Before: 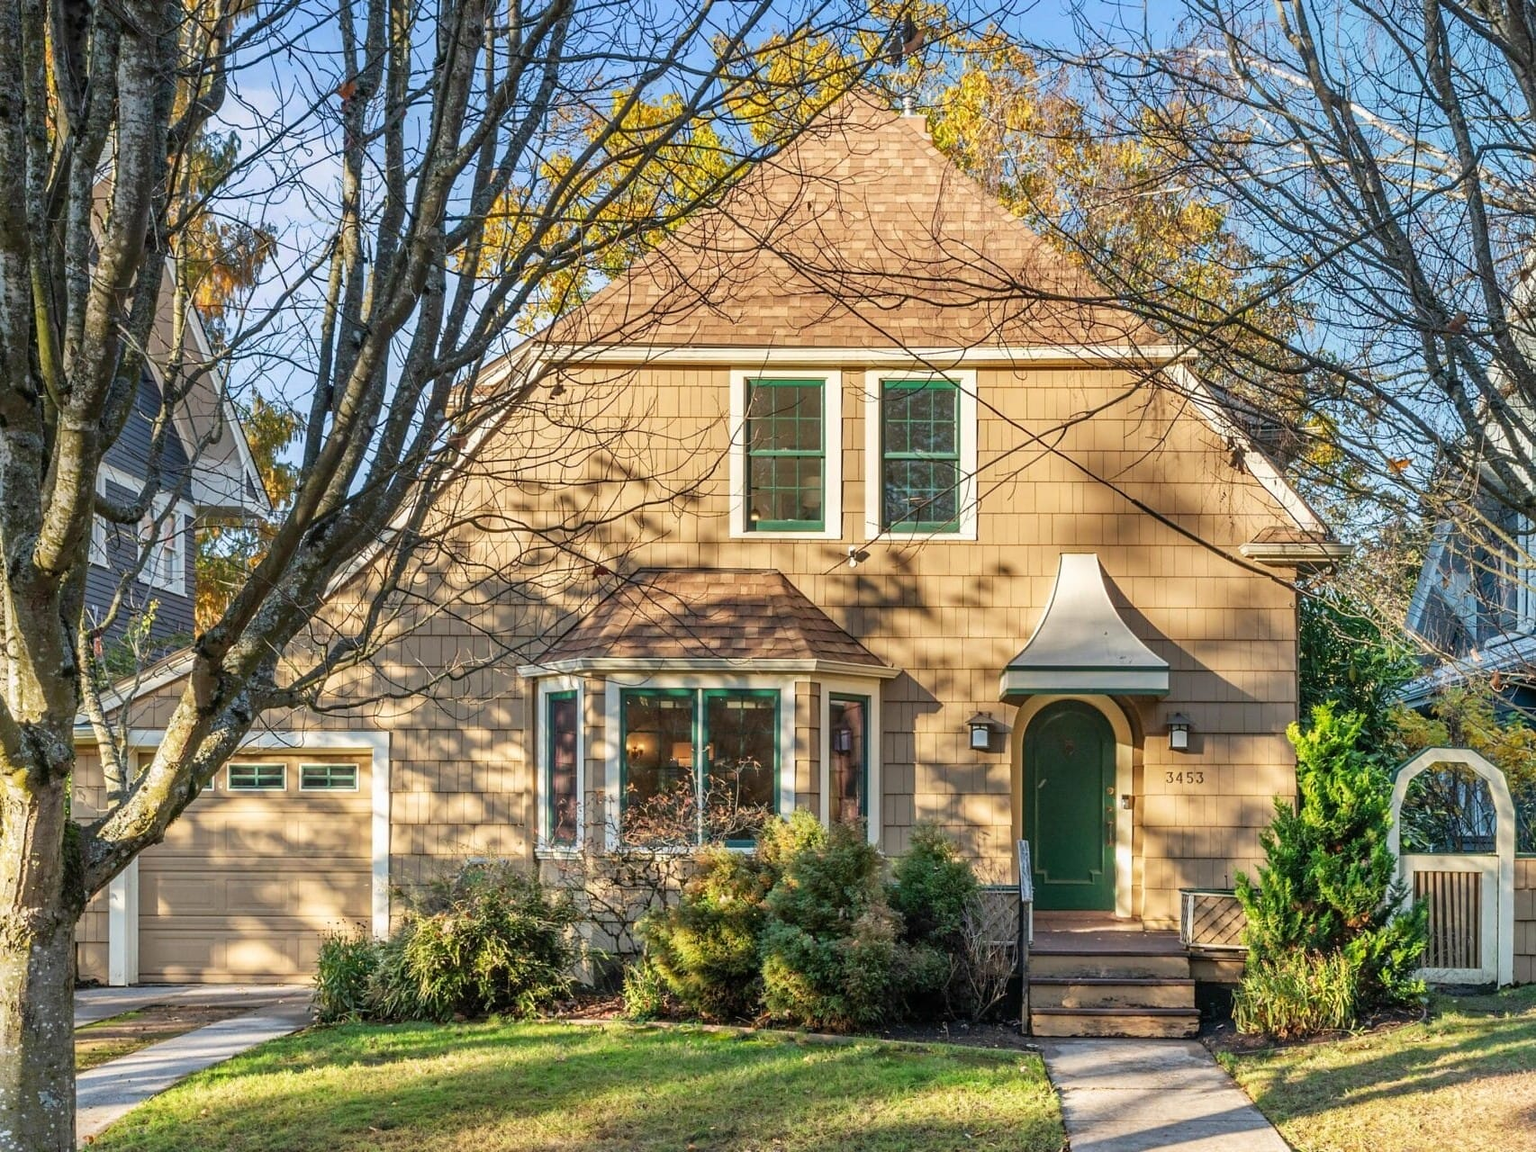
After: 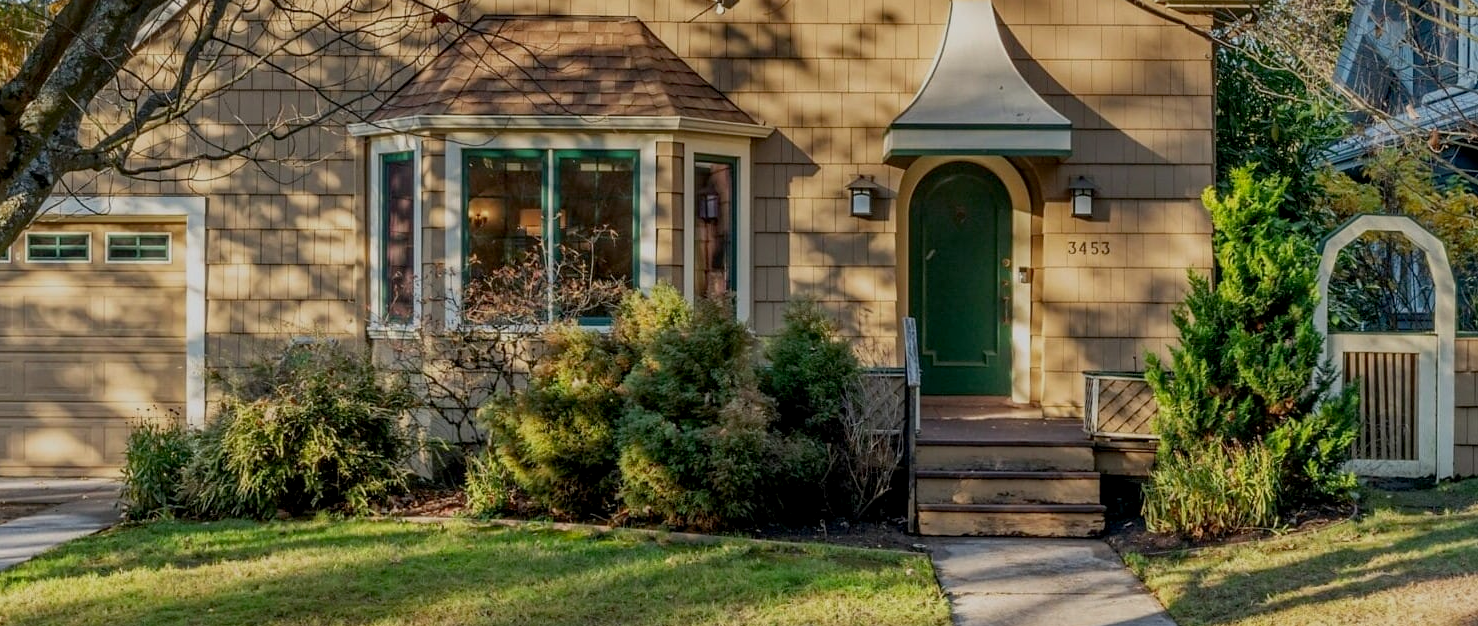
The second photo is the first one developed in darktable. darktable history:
exposure: black level correction 0.009, exposure -0.637 EV, compensate highlight preservation false
crop and rotate: left 13.306%, top 48.129%, bottom 2.928%
